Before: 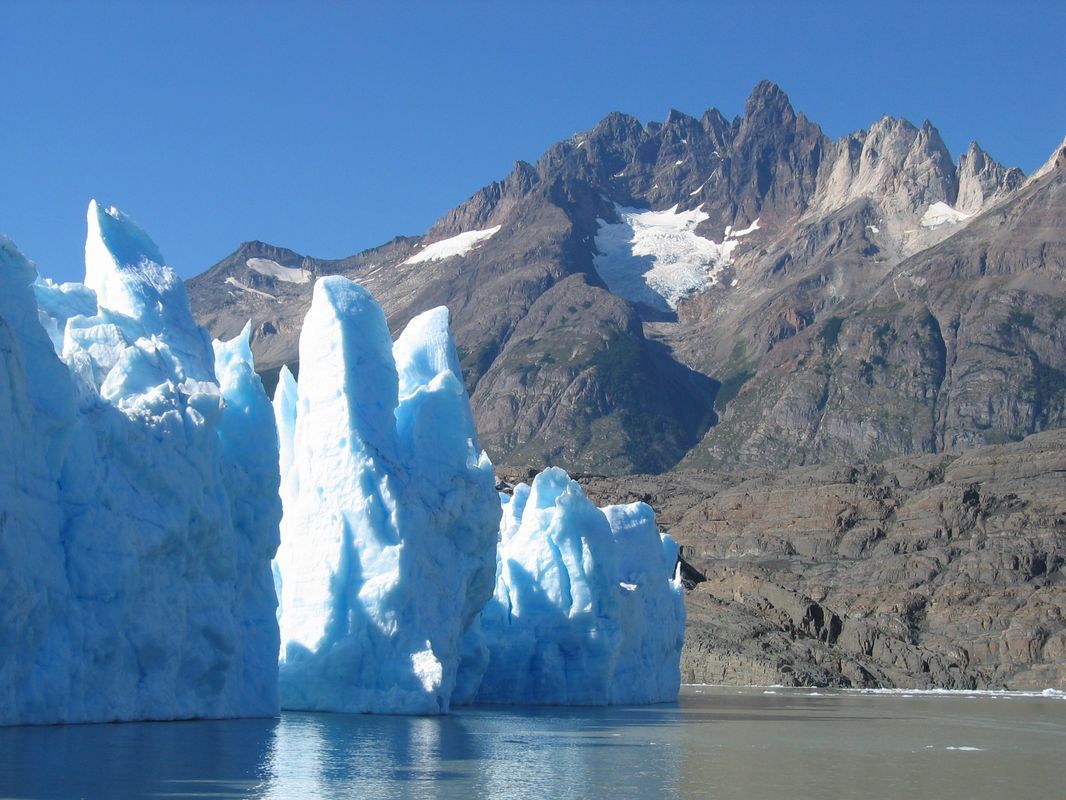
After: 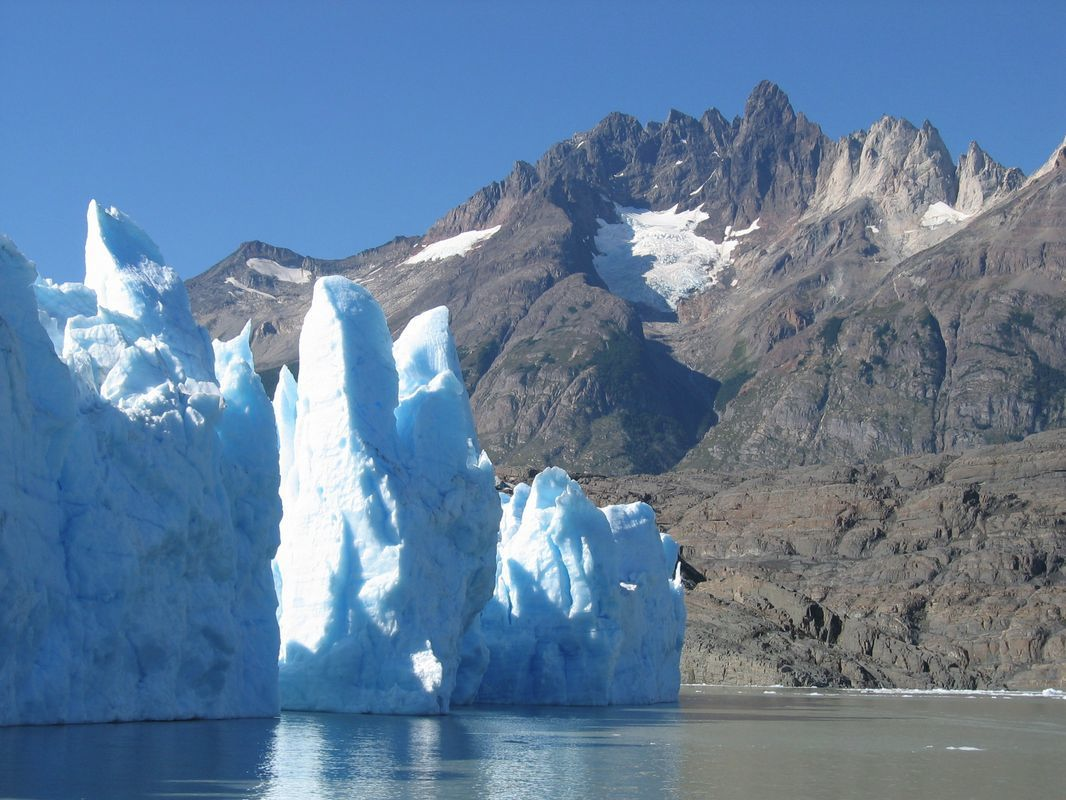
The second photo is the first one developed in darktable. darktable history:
contrast brightness saturation: saturation -0.085
